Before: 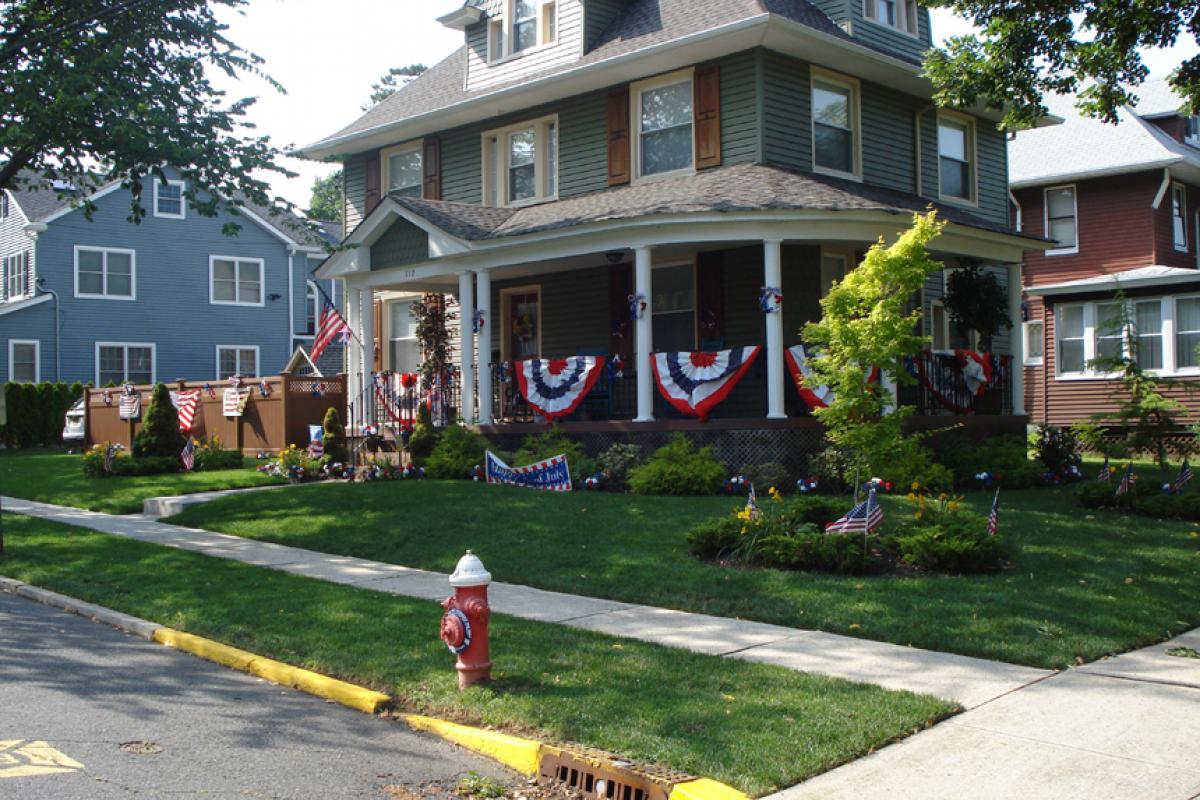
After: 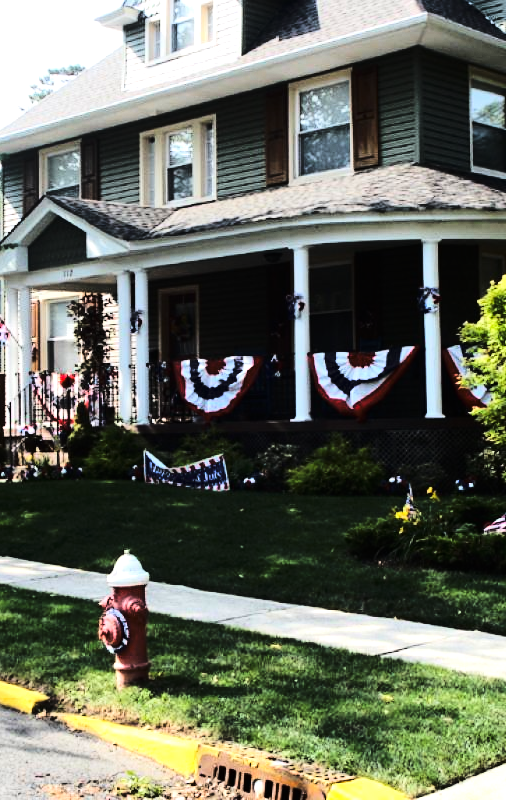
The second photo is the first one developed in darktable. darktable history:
tone curve: curves: ch0 [(0, 0) (0.179, 0.073) (0.265, 0.147) (0.463, 0.553) (0.51, 0.635) (0.716, 0.863) (1, 0.997)], color space Lab, linked channels, preserve colors none
tone equalizer: -8 EV -0.75 EV, -7 EV -0.7 EV, -6 EV -0.6 EV, -5 EV -0.4 EV, -3 EV 0.4 EV, -2 EV 0.6 EV, -1 EV 0.7 EV, +0 EV 0.75 EV, edges refinement/feathering 500, mask exposure compensation -1.57 EV, preserve details no
crop: left 28.583%, right 29.231%
